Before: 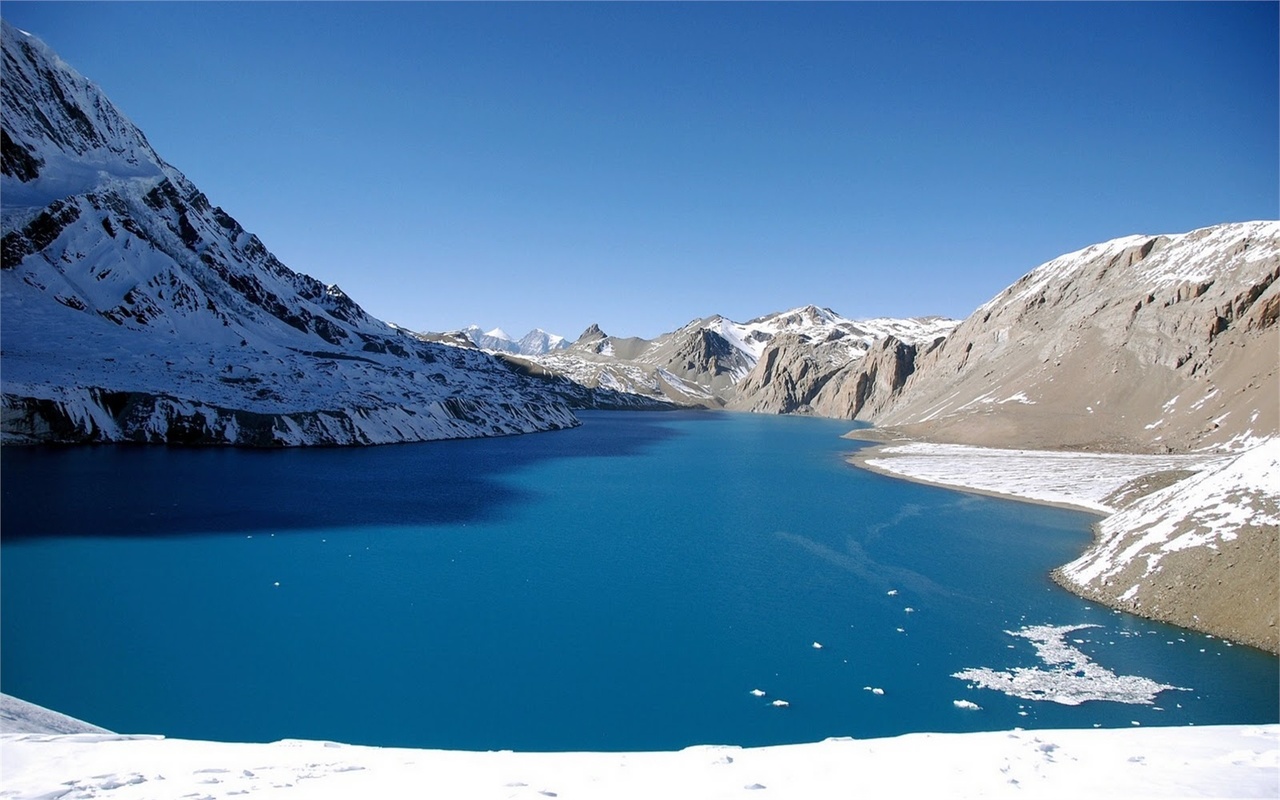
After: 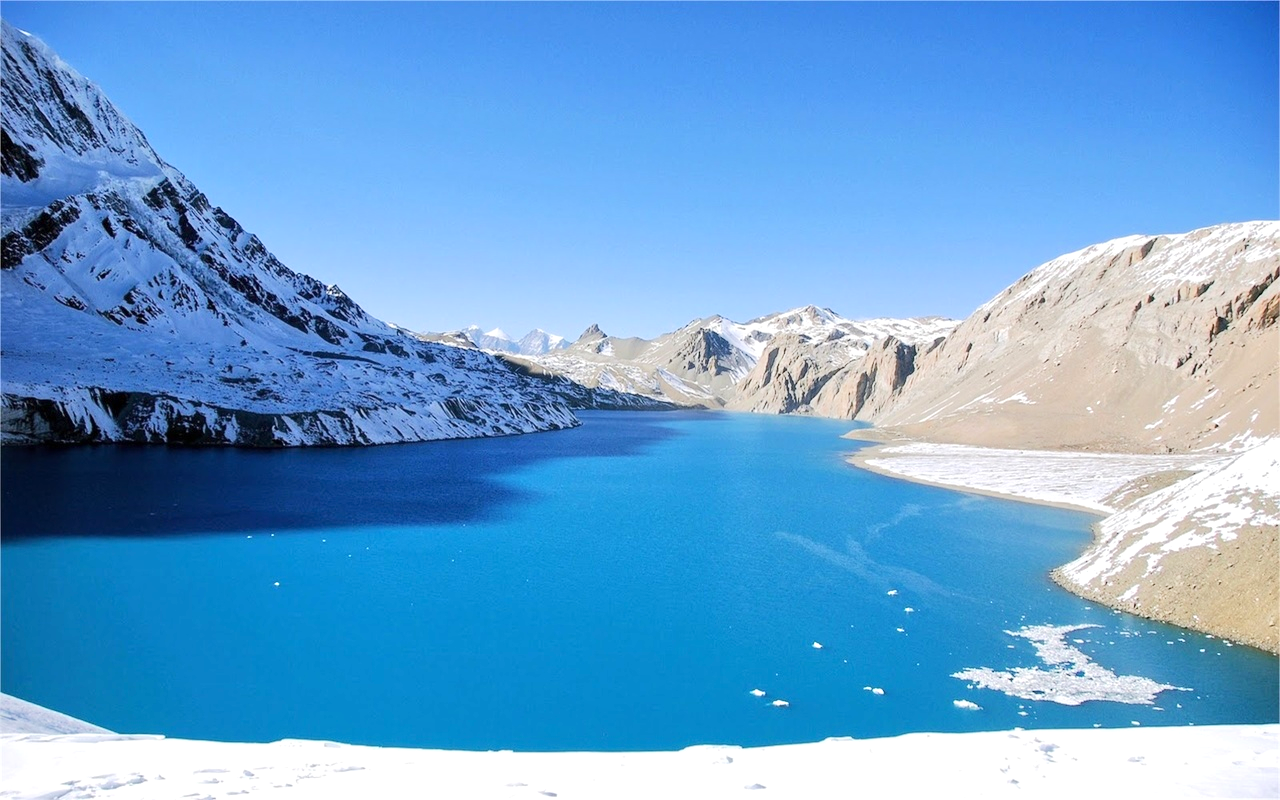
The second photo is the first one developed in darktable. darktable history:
exposure: compensate highlight preservation false
tone equalizer: -7 EV 0.163 EV, -6 EV 0.624 EV, -5 EV 1.12 EV, -4 EV 1.35 EV, -3 EV 1.13 EV, -2 EV 0.6 EV, -1 EV 0.148 EV, edges refinement/feathering 500, mask exposure compensation -1.57 EV, preserve details guided filter
